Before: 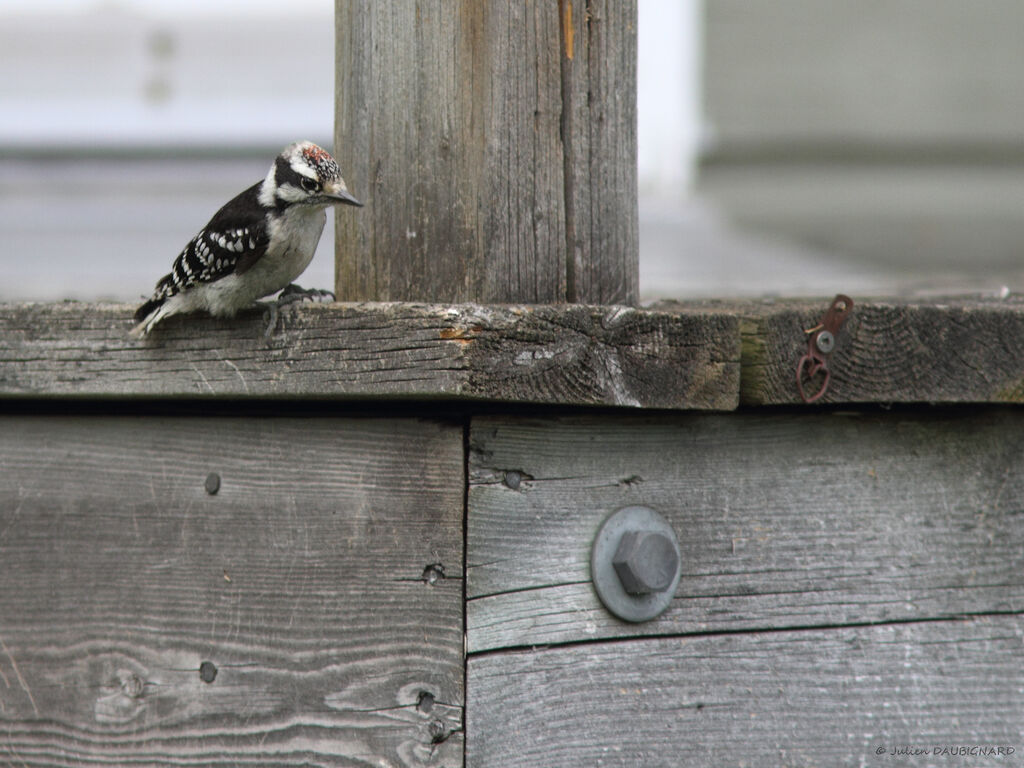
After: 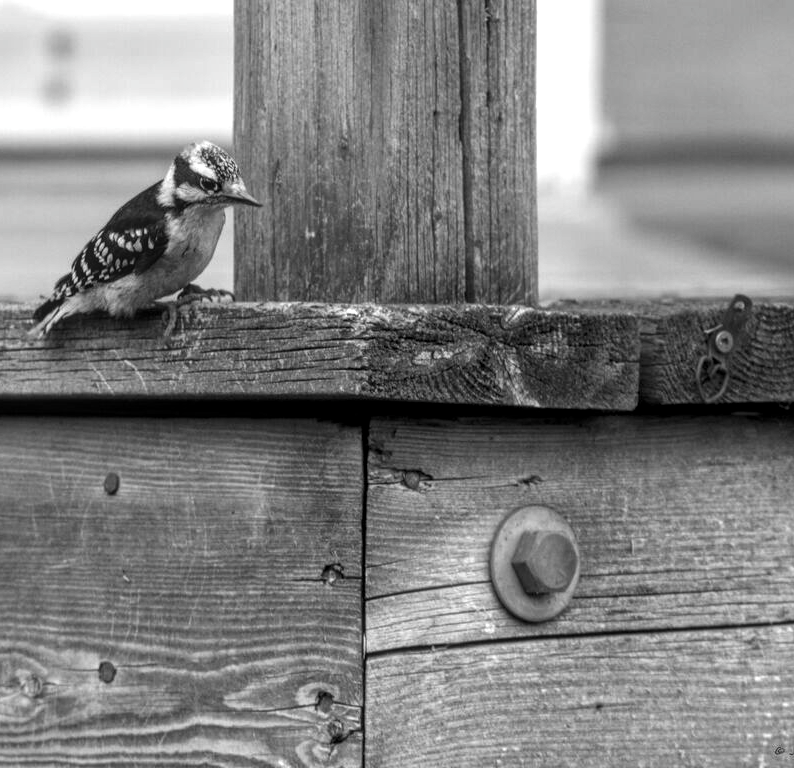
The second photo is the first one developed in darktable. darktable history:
local contrast: highlights 5%, shadows 4%, detail 133%
velvia: on, module defaults
color balance rgb: perceptual saturation grading › global saturation 41.011%, global vibrance 6.578%, contrast 12.634%, saturation formula JzAzBz (2021)
exposure: exposure 0.128 EV, compensate highlight preservation false
crop: left 9.897%, right 12.541%
color calibration: output gray [0.246, 0.254, 0.501, 0], illuminant as shot in camera, x 0.358, y 0.373, temperature 4628.91 K
